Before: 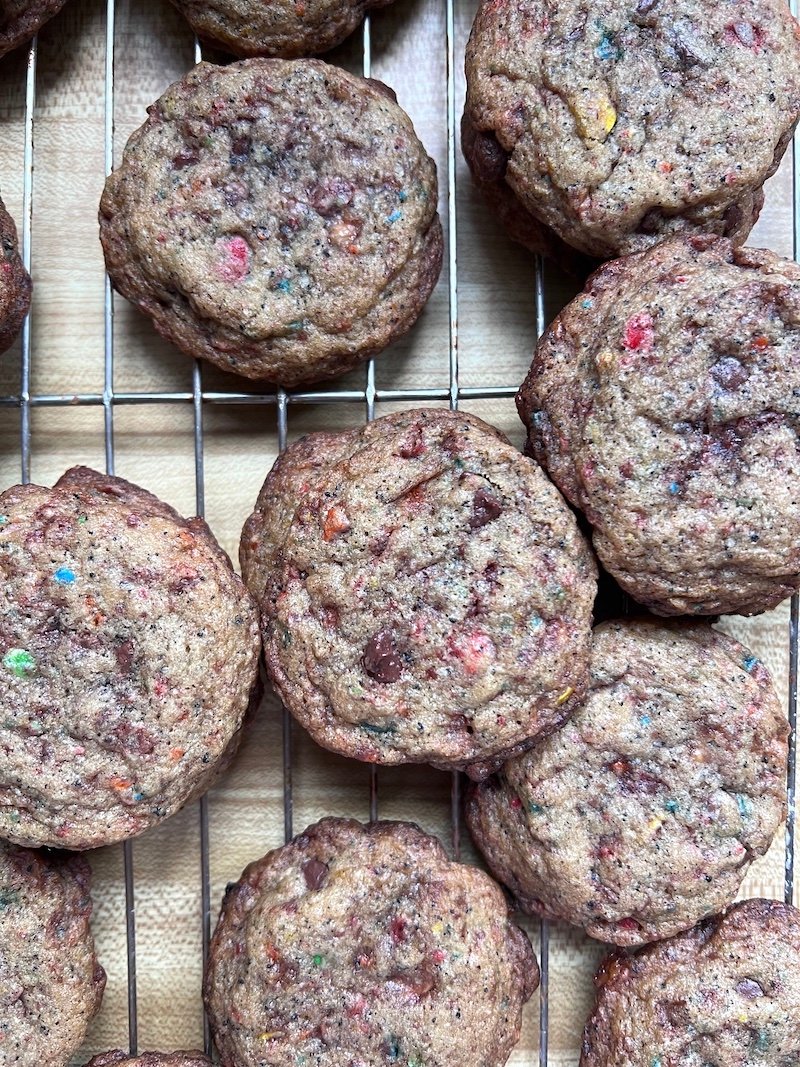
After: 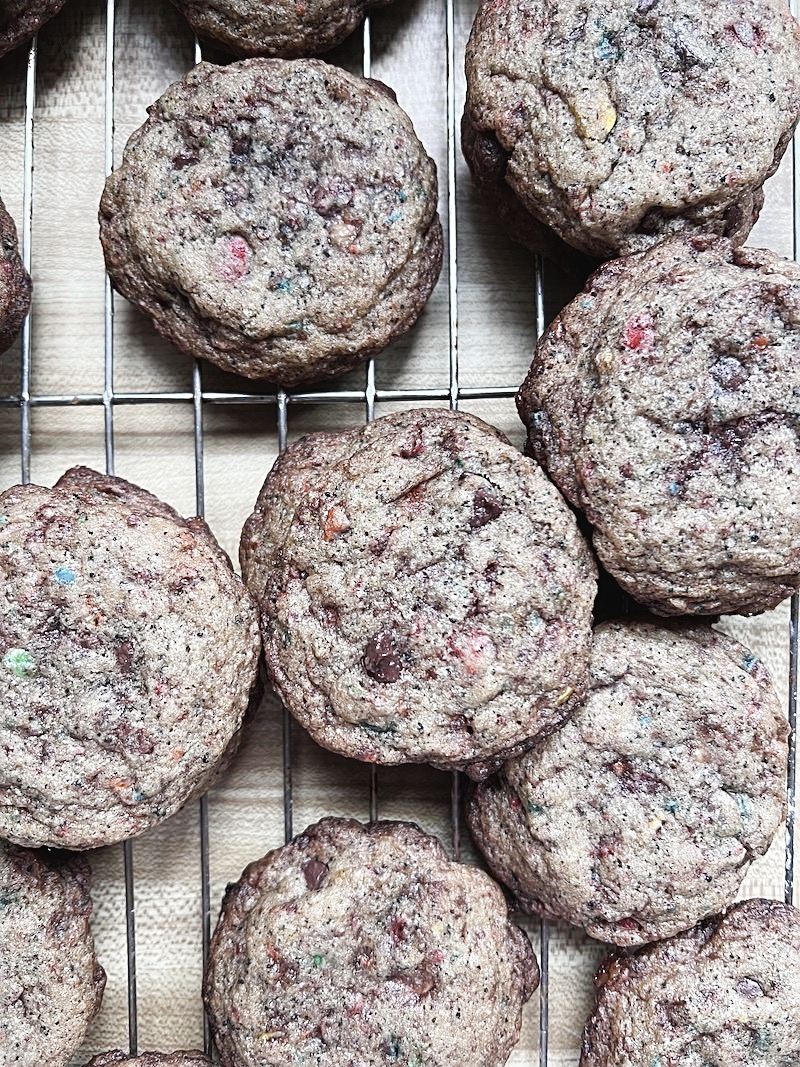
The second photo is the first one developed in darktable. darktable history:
contrast brightness saturation: contrast -0.05, saturation -0.41
sharpen: on, module defaults
tone curve: curves: ch0 [(0, 0) (0.003, 0.005) (0.011, 0.013) (0.025, 0.027) (0.044, 0.044) (0.069, 0.06) (0.1, 0.081) (0.136, 0.114) (0.177, 0.16) (0.224, 0.211) (0.277, 0.277) (0.335, 0.354) (0.399, 0.435) (0.468, 0.538) (0.543, 0.626) (0.623, 0.708) (0.709, 0.789) (0.801, 0.867) (0.898, 0.935) (1, 1)], preserve colors none
